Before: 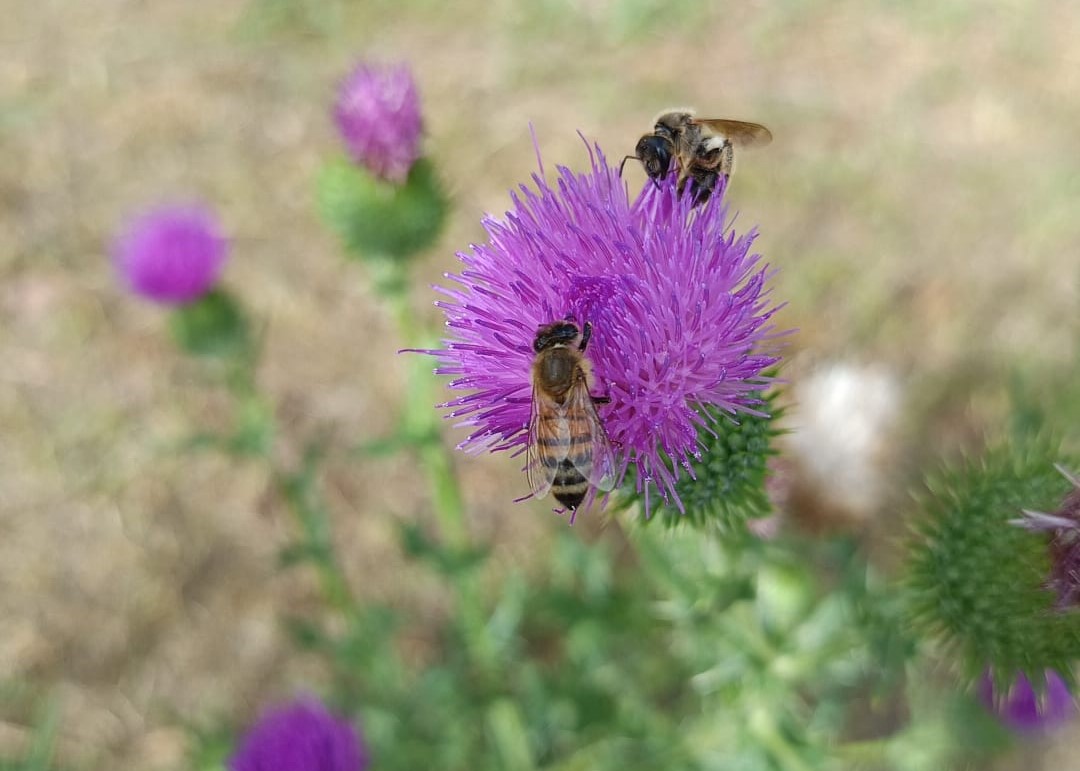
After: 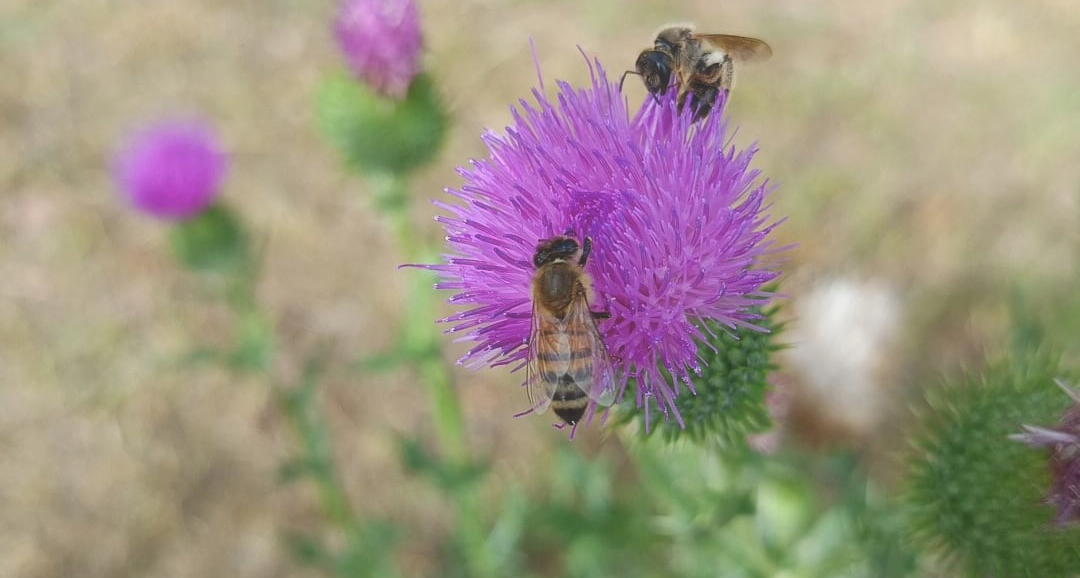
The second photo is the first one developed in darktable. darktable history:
local contrast: highlights 68%, shadows 68%, detail 82%, midtone range 0.325
crop: top 11.038%, bottom 13.962%
haze removal: strength -0.09, adaptive false
